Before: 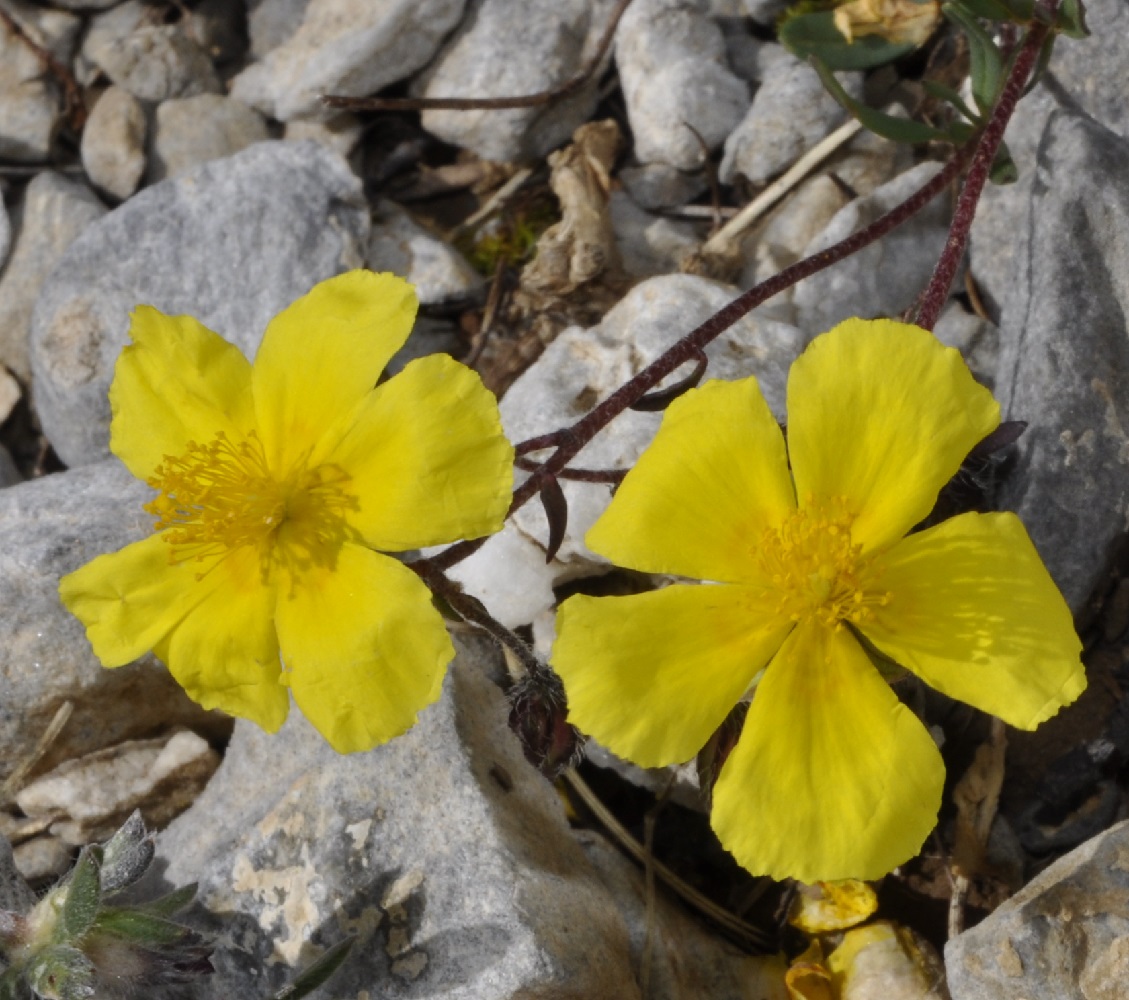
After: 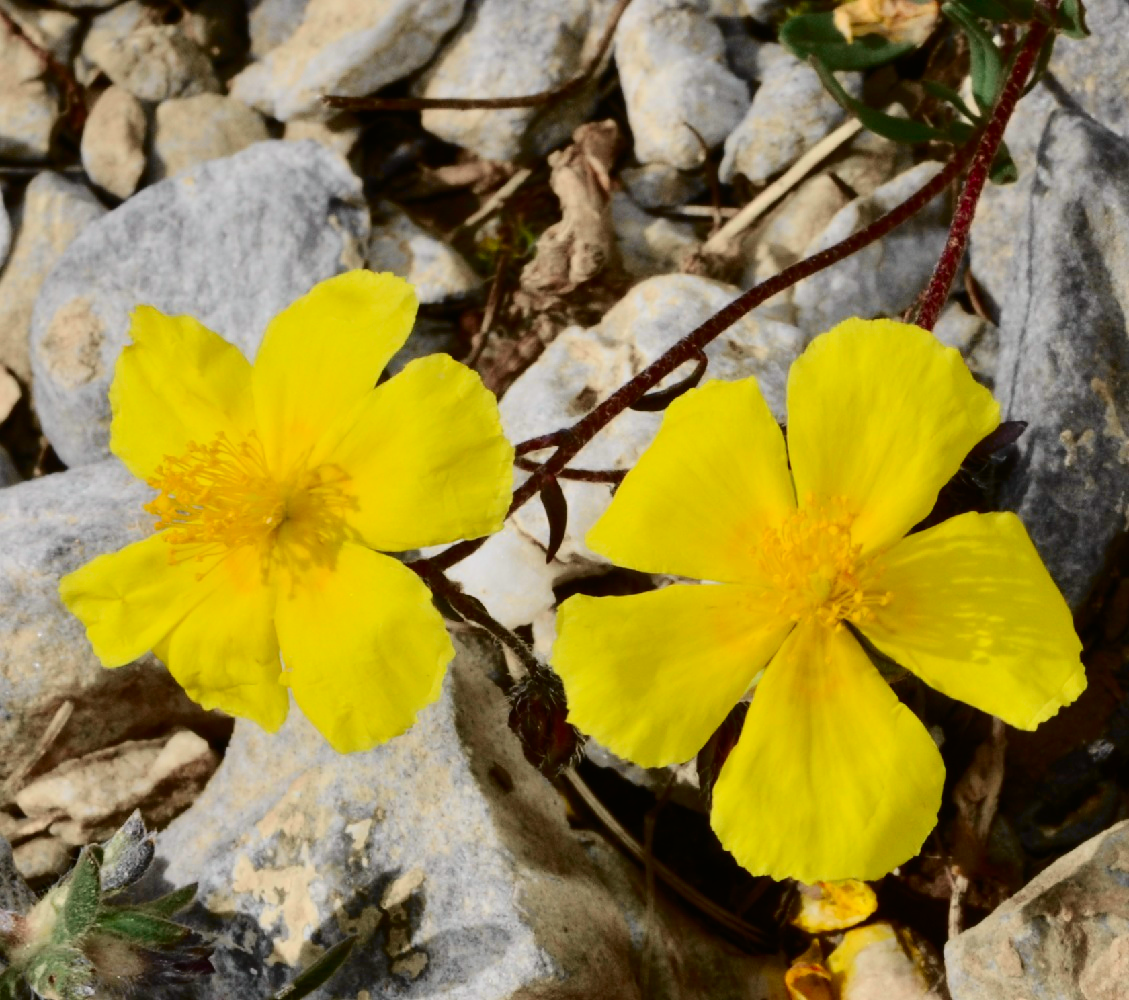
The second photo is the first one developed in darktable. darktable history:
tone curve: curves: ch0 [(0, 0.006) (0.184, 0.117) (0.405, 0.46) (0.456, 0.528) (0.634, 0.728) (0.877, 0.89) (0.984, 0.935)]; ch1 [(0, 0) (0.443, 0.43) (0.492, 0.489) (0.566, 0.579) (0.595, 0.625) (0.608, 0.667) (0.65, 0.729) (1, 1)]; ch2 [(0, 0) (0.33, 0.301) (0.421, 0.443) (0.447, 0.489) (0.492, 0.498) (0.537, 0.583) (0.586, 0.591) (0.663, 0.686) (1, 1)], color space Lab, independent channels, preserve colors none
